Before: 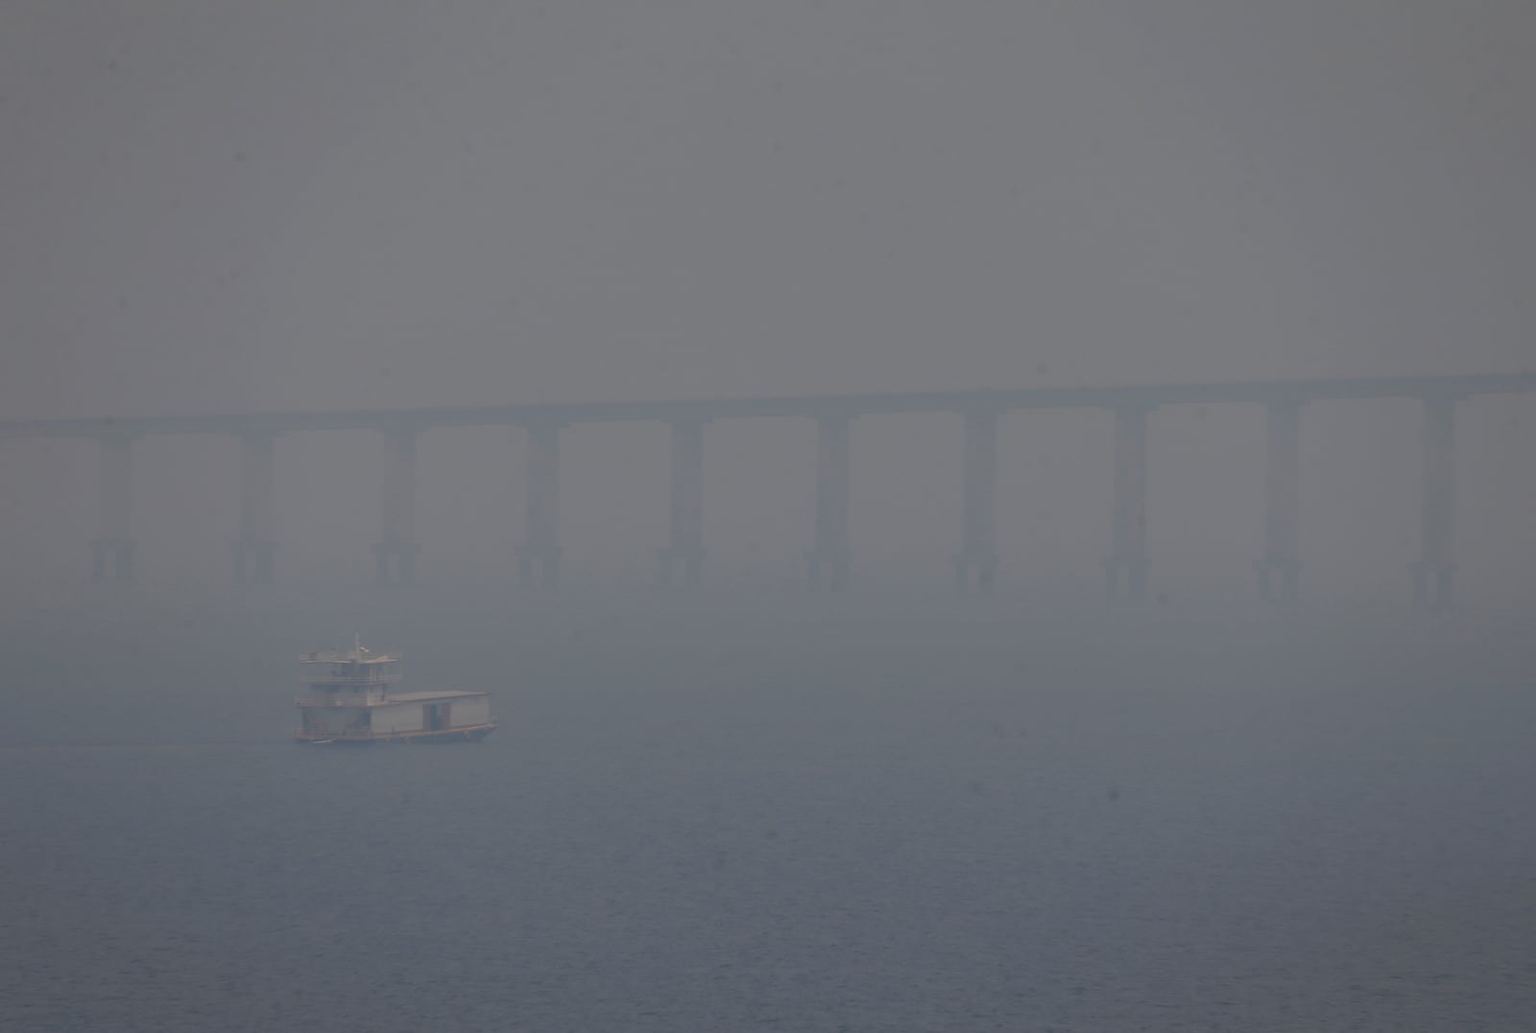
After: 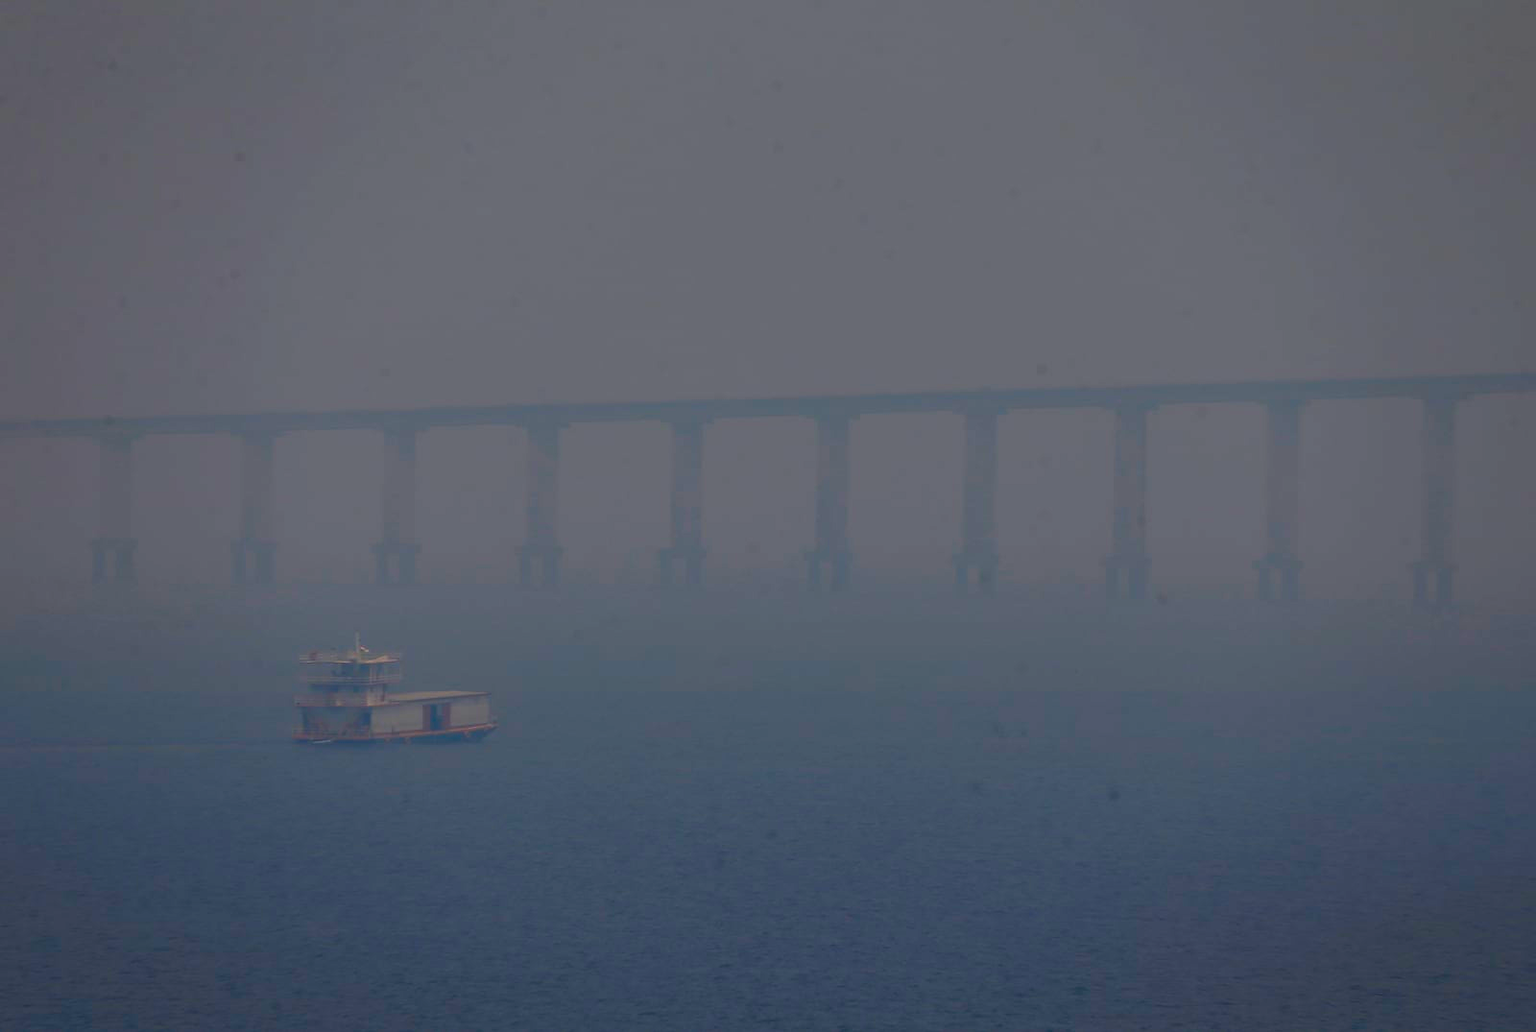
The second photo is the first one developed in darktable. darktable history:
contrast brightness saturation: contrast 0.185, brightness -0.105, saturation 0.206
color balance rgb: linear chroma grading › global chroma 25.536%, perceptual saturation grading › global saturation 36.852%, perceptual saturation grading › shadows 35.313%, global vibrance 11.906%
